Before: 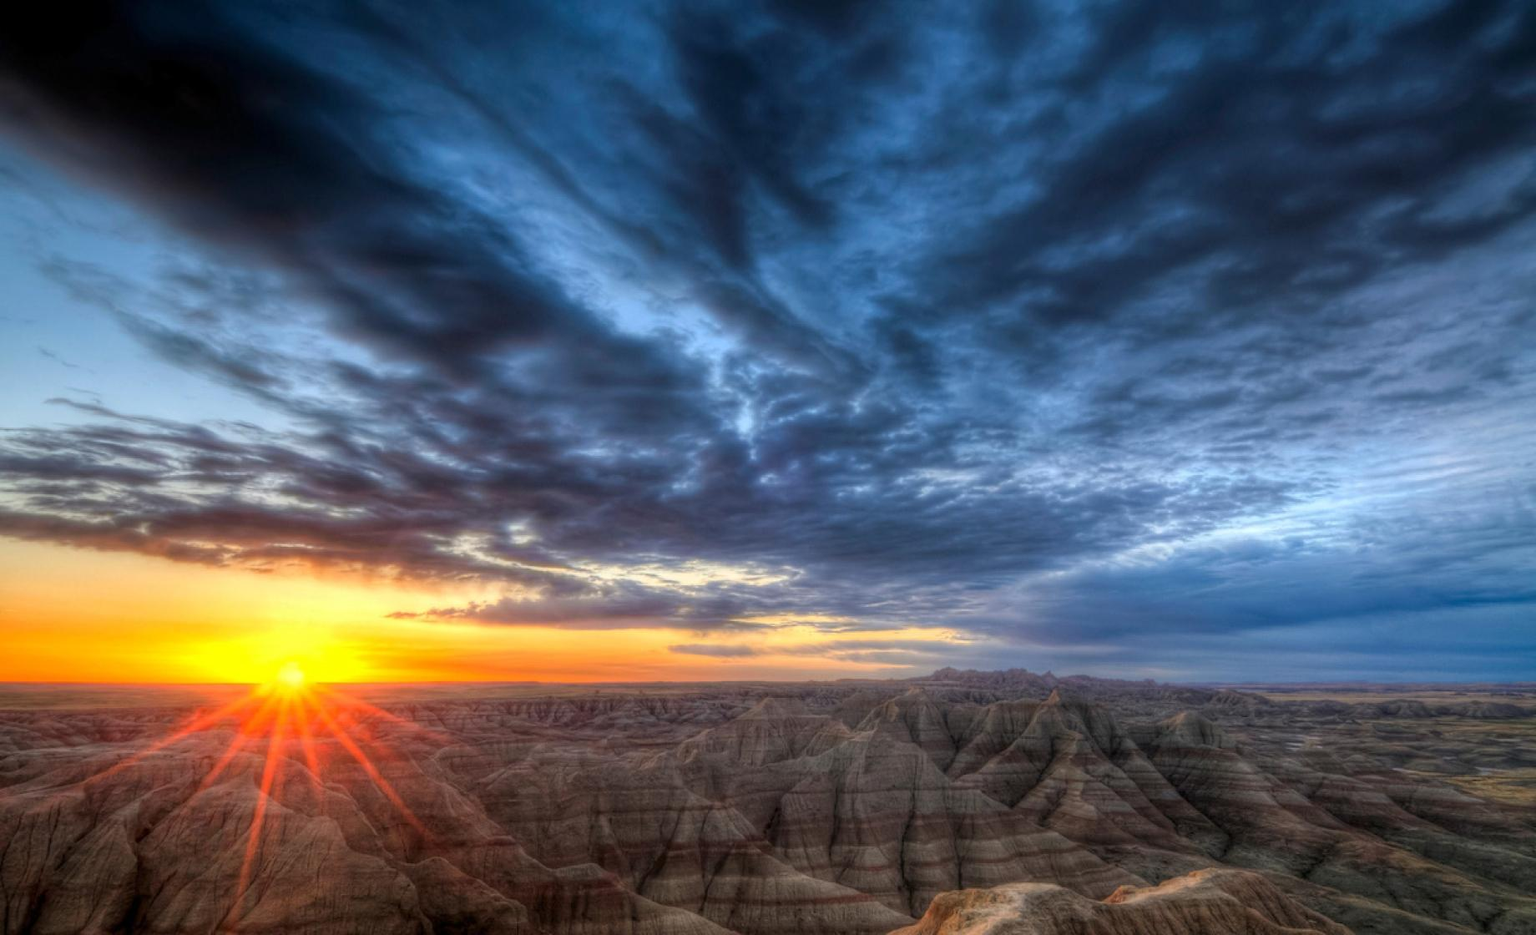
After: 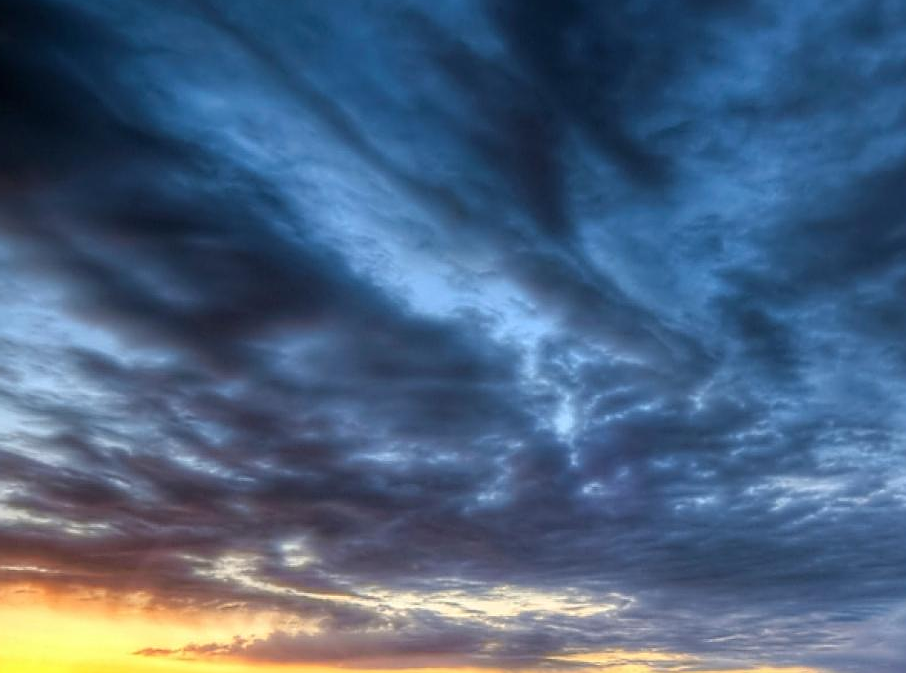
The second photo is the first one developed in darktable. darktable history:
crop: left 17.835%, top 7.675%, right 32.881%, bottom 32.213%
sharpen: on, module defaults
